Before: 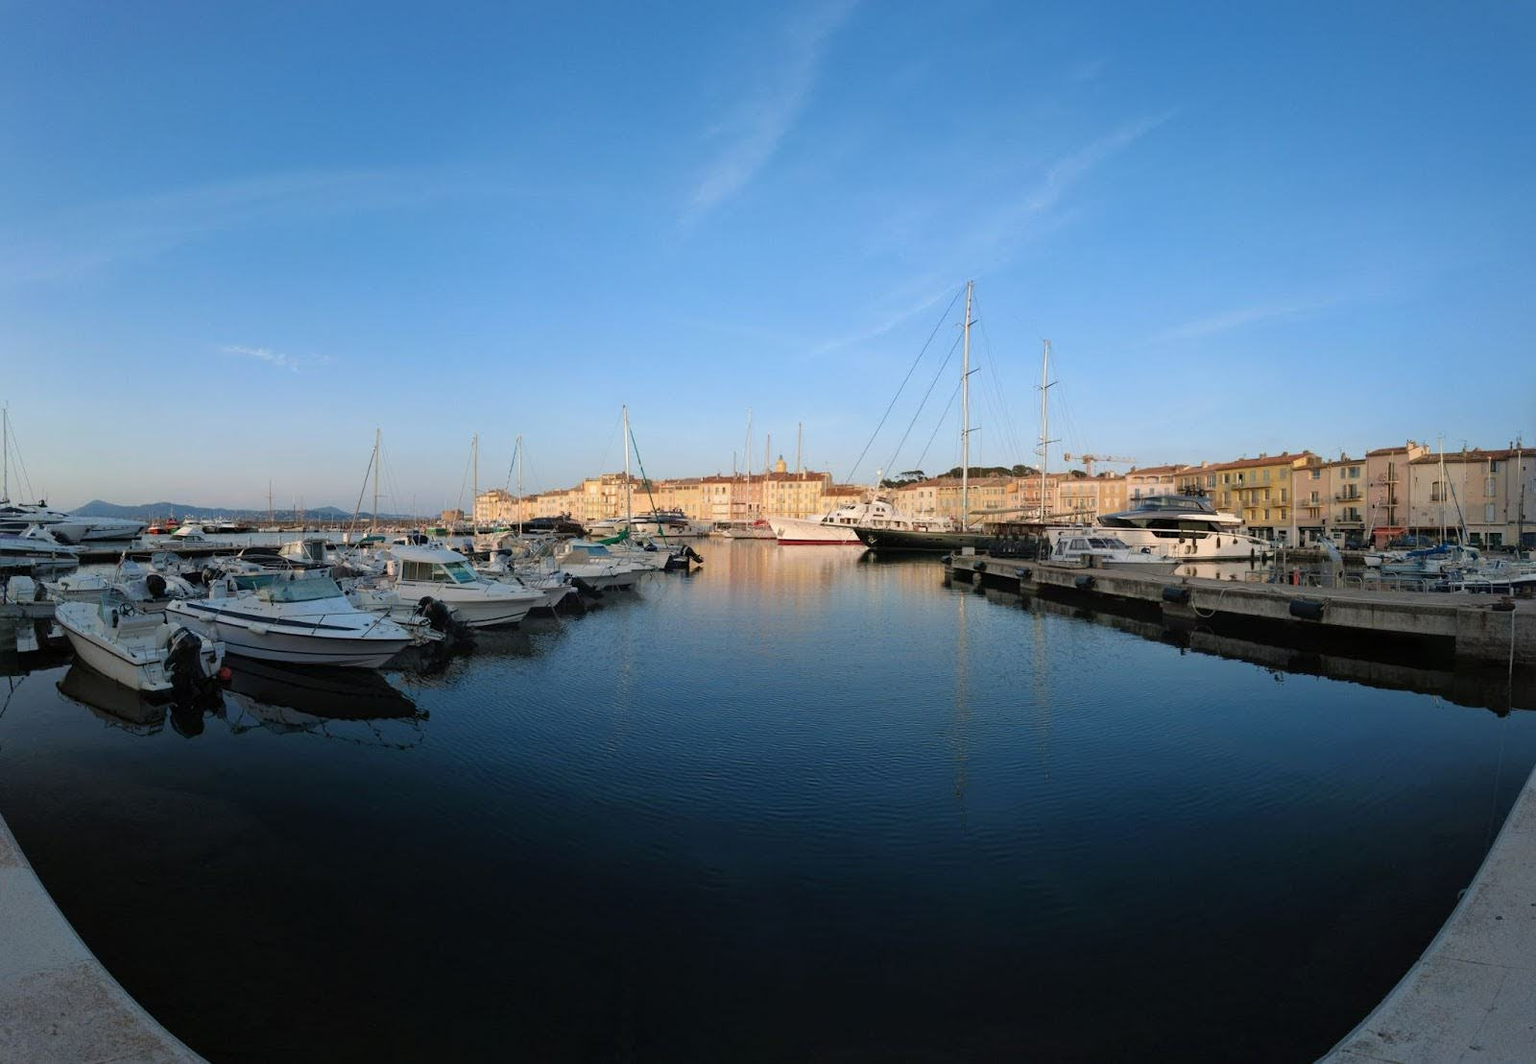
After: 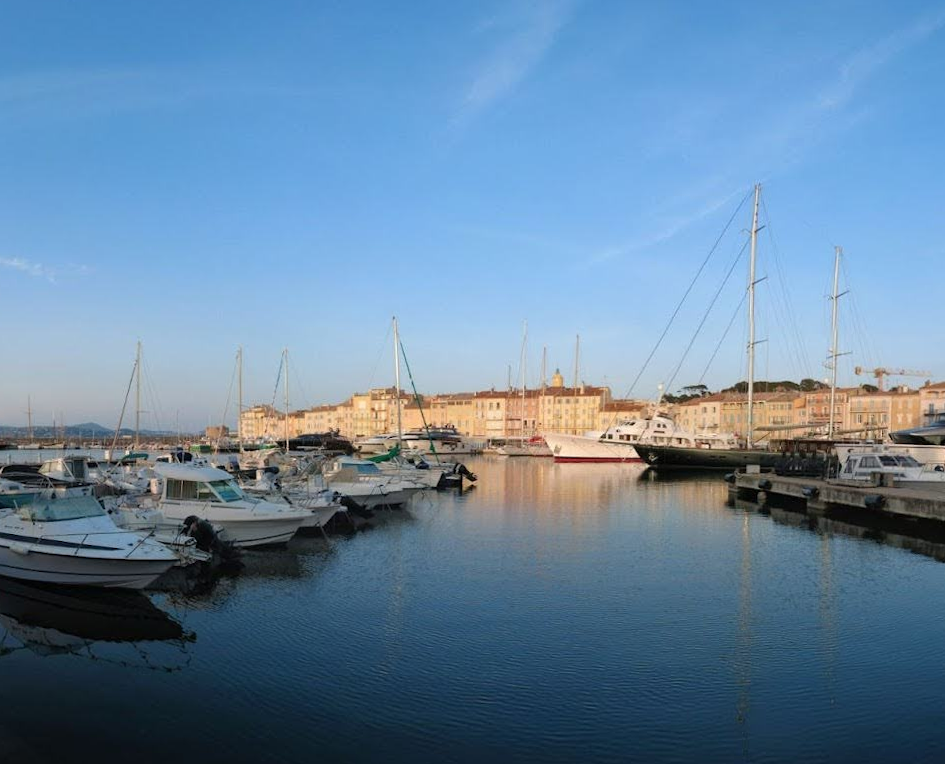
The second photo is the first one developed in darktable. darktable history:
crop: left 16.202%, top 11.208%, right 26.045%, bottom 20.557%
rotate and perspective: lens shift (vertical) 0.048, lens shift (horizontal) -0.024, automatic cropping off
